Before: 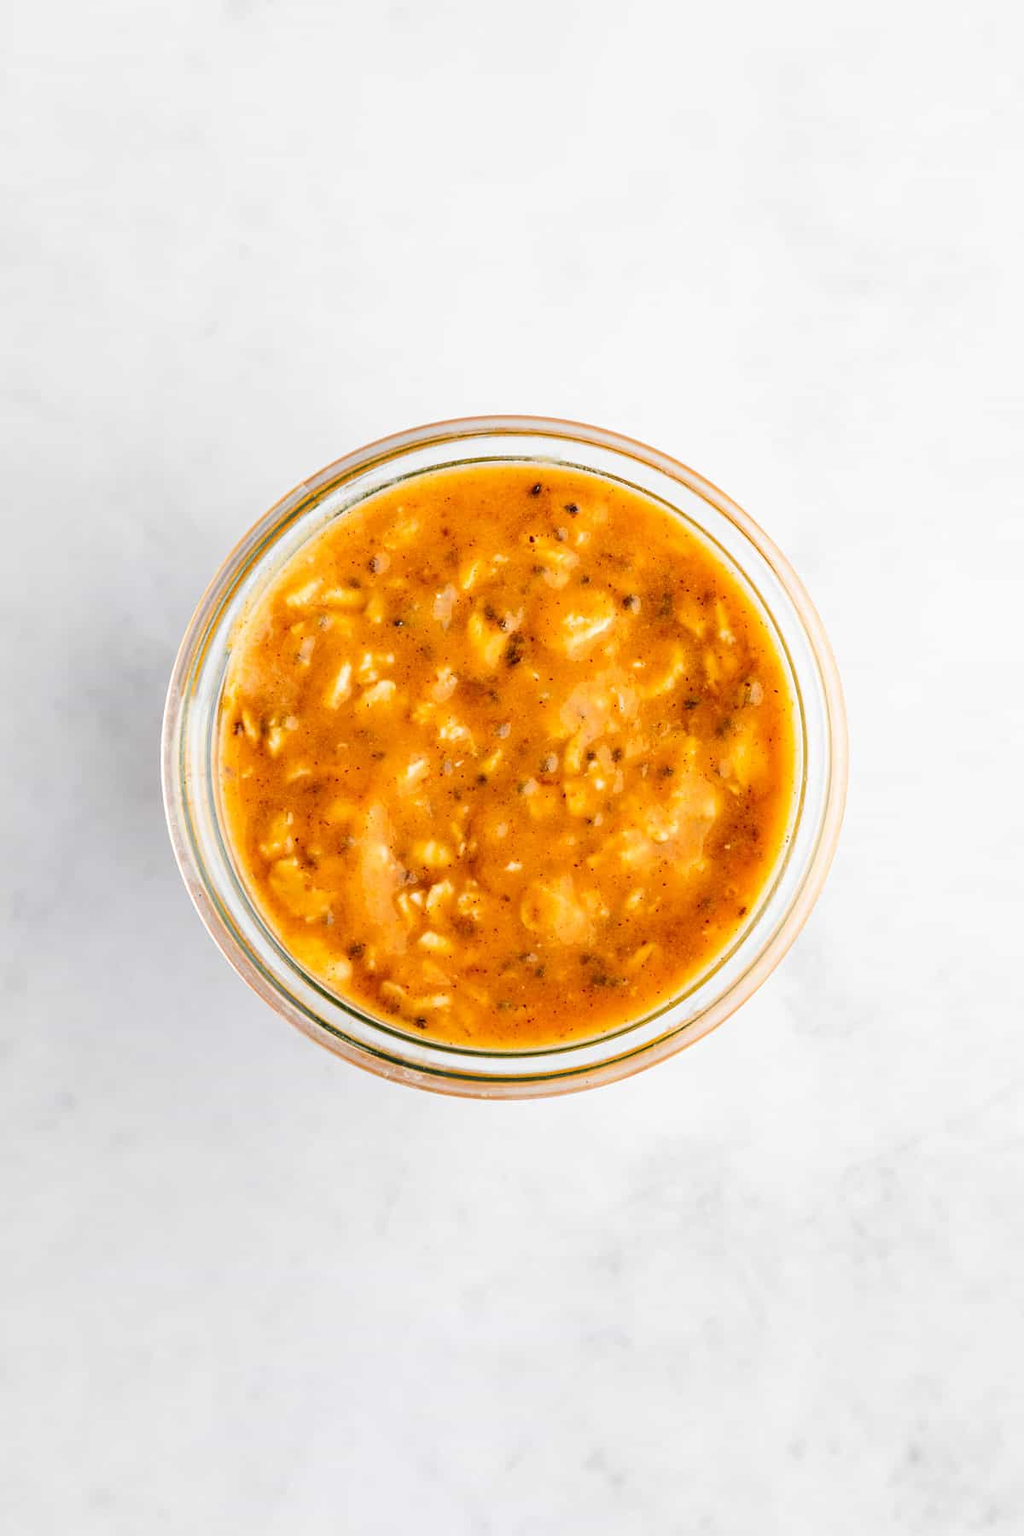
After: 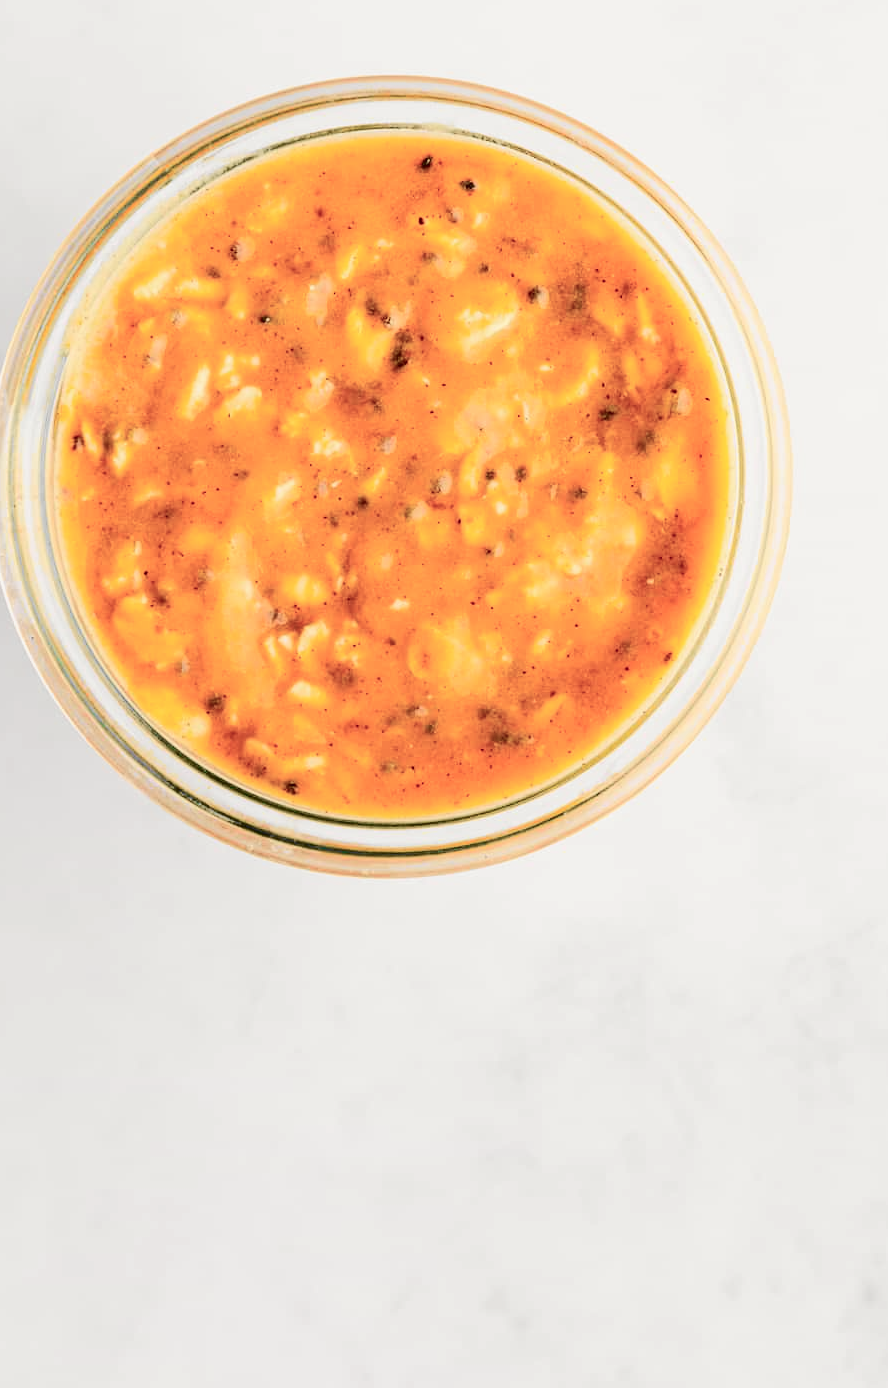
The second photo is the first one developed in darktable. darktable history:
tone curve: curves: ch0 [(0.014, 0) (0.13, 0.09) (0.227, 0.211) (0.346, 0.388) (0.499, 0.598) (0.662, 0.76) (0.795, 0.846) (1, 0.969)]; ch1 [(0, 0) (0.366, 0.367) (0.447, 0.417) (0.473, 0.484) (0.504, 0.502) (0.525, 0.518) (0.564, 0.548) (0.639, 0.643) (1, 1)]; ch2 [(0, 0) (0.333, 0.346) (0.375, 0.375) (0.424, 0.43) (0.476, 0.498) (0.496, 0.505) (0.517, 0.515) (0.542, 0.564) (0.583, 0.6) (0.64, 0.622) (0.723, 0.676) (1, 1)], color space Lab, independent channels, preserve colors none
crop: left 16.871%, top 22.857%, right 9.116%
